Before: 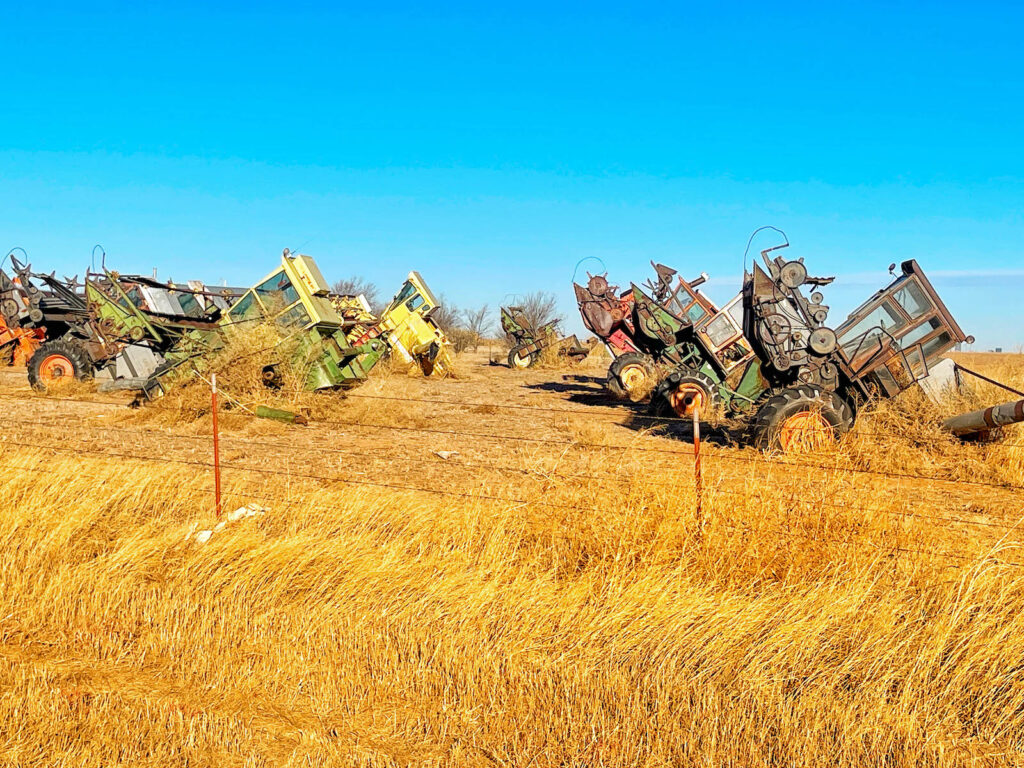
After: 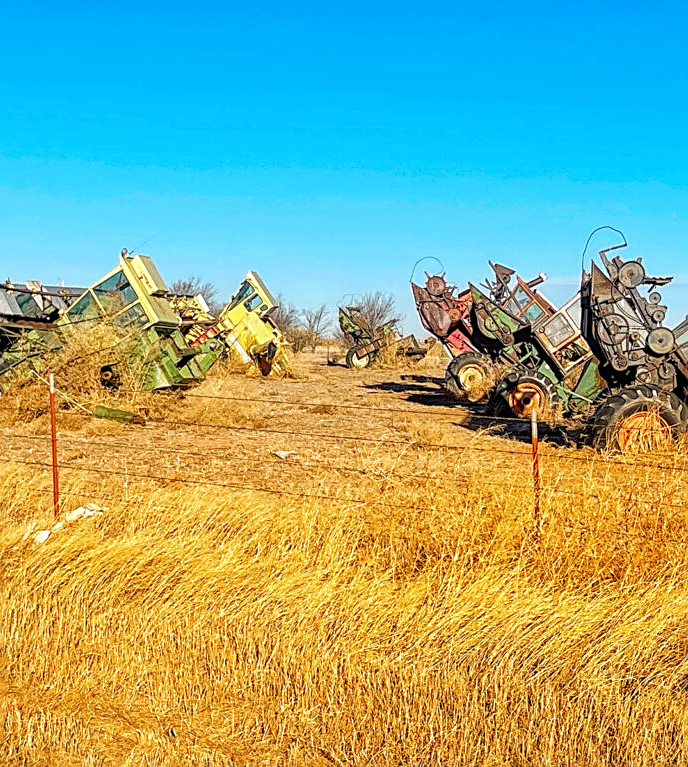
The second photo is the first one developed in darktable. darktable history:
crop and rotate: left 15.851%, right 16.937%
sharpen: on, module defaults
local contrast: on, module defaults
